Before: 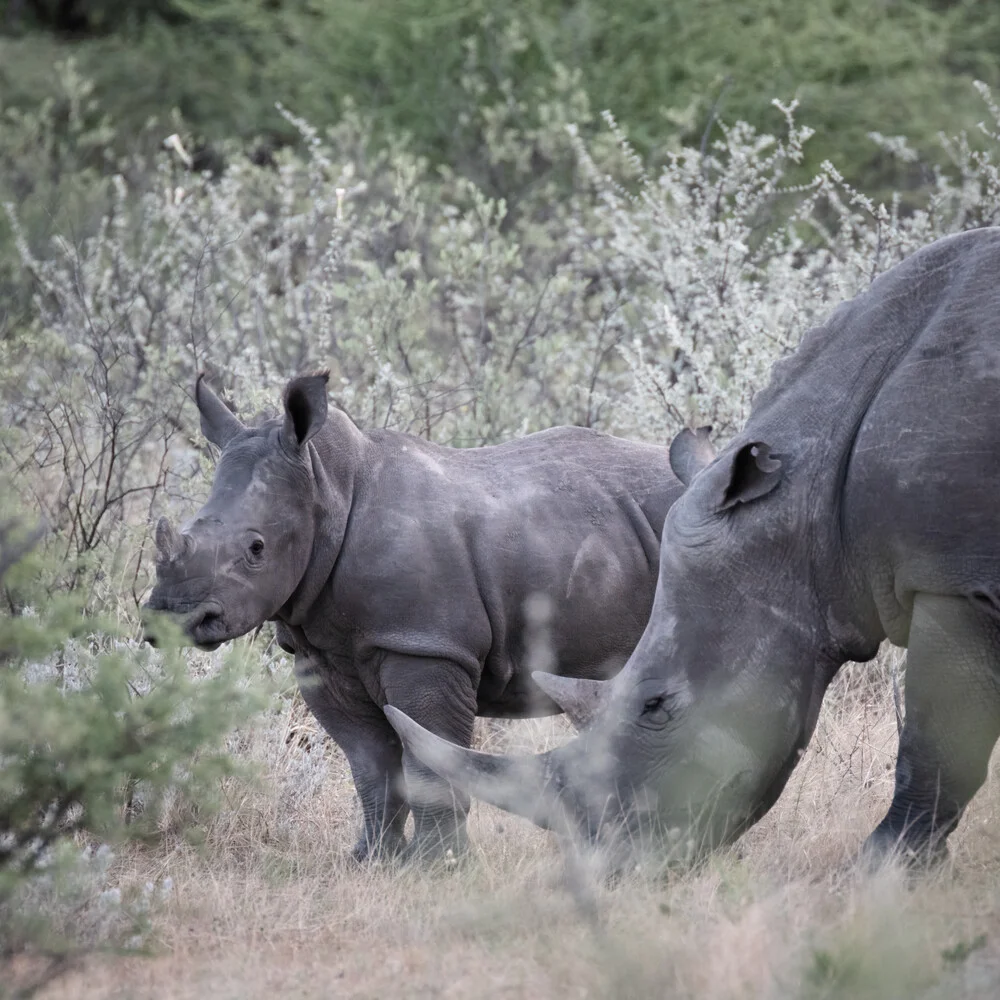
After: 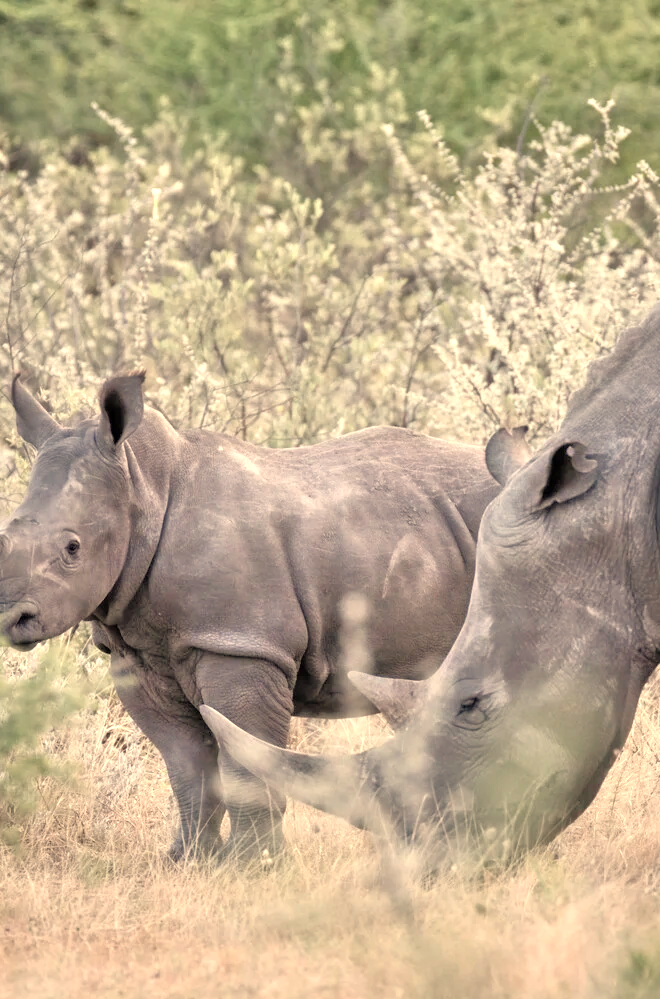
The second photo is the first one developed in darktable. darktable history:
crop and rotate: left 18.442%, right 15.508%
tone equalizer: -7 EV 0.15 EV, -6 EV 0.6 EV, -5 EV 1.15 EV, -4 EV 1.33 EV, -3 EV 1.15 EV, -2 EV 0.6 EV, -1 EV 0.15 EV, mask exposure compensation -0.5 EV
exposure: black level correction 0.001, exposure 0.5 EV, compensate exposure bias true, compensate highlight preservation false
white balance: red 1.123, blue 0.83
